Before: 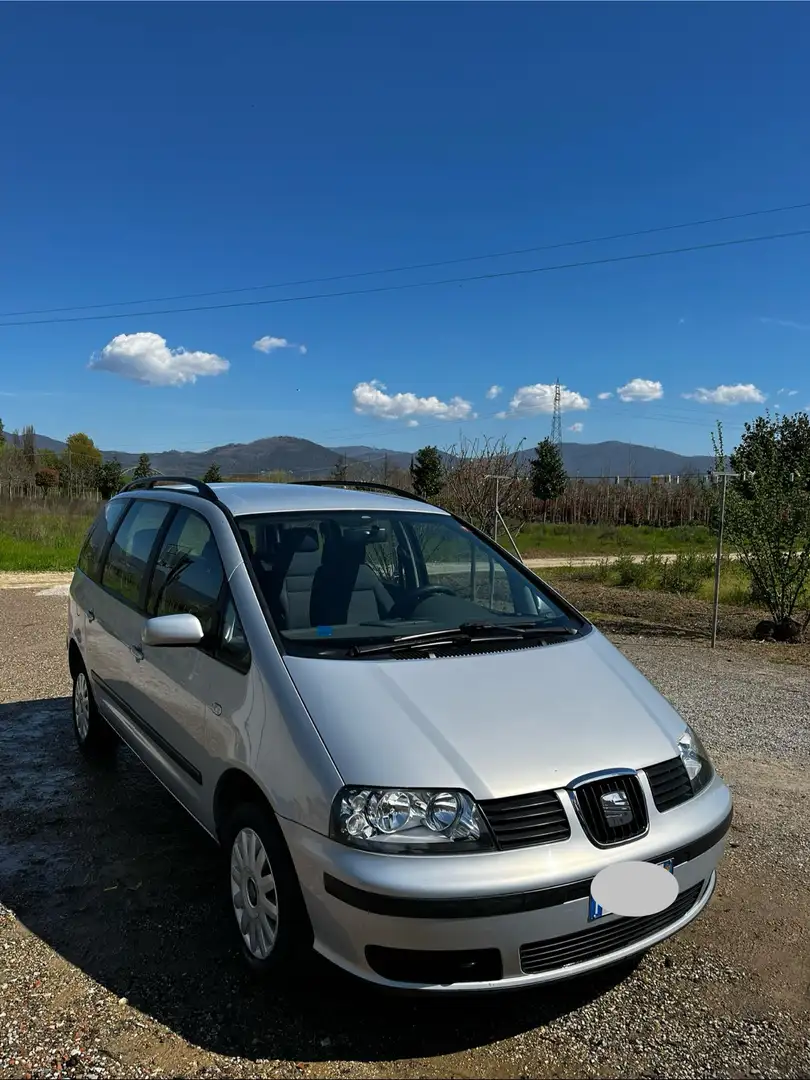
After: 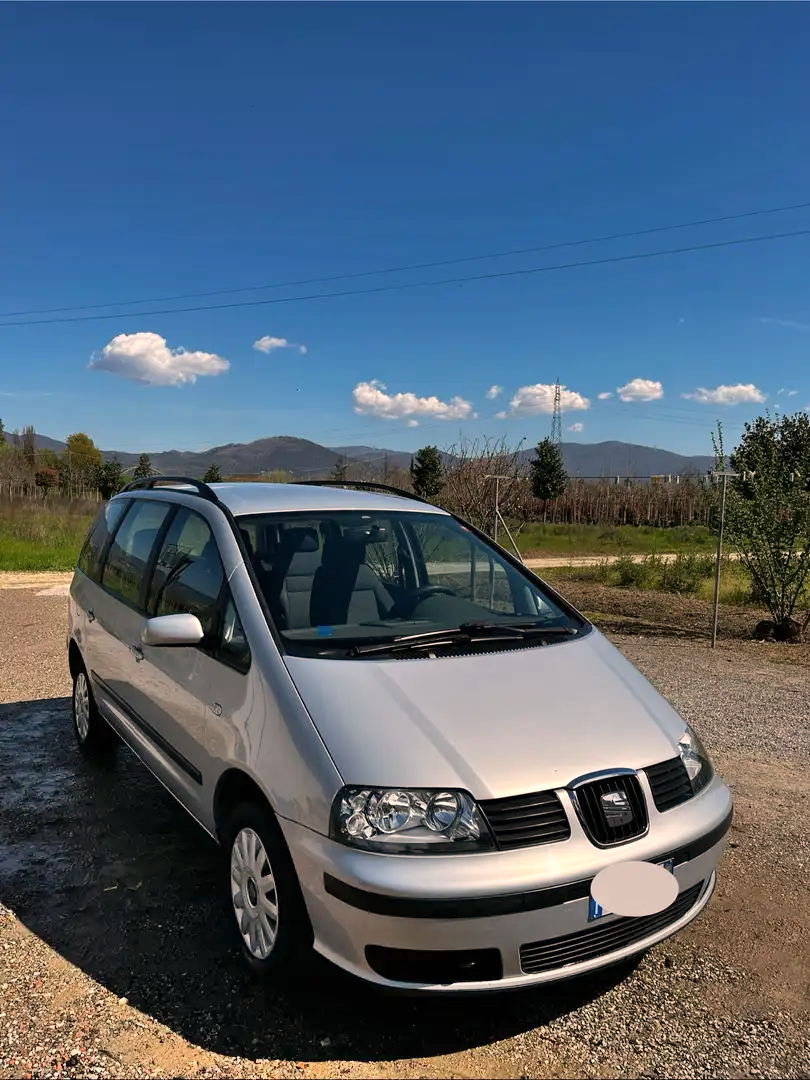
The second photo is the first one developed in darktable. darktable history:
shadows and highlights: shadows 60, soften with gaussian
white balance: red 1.127, blue 0.943
